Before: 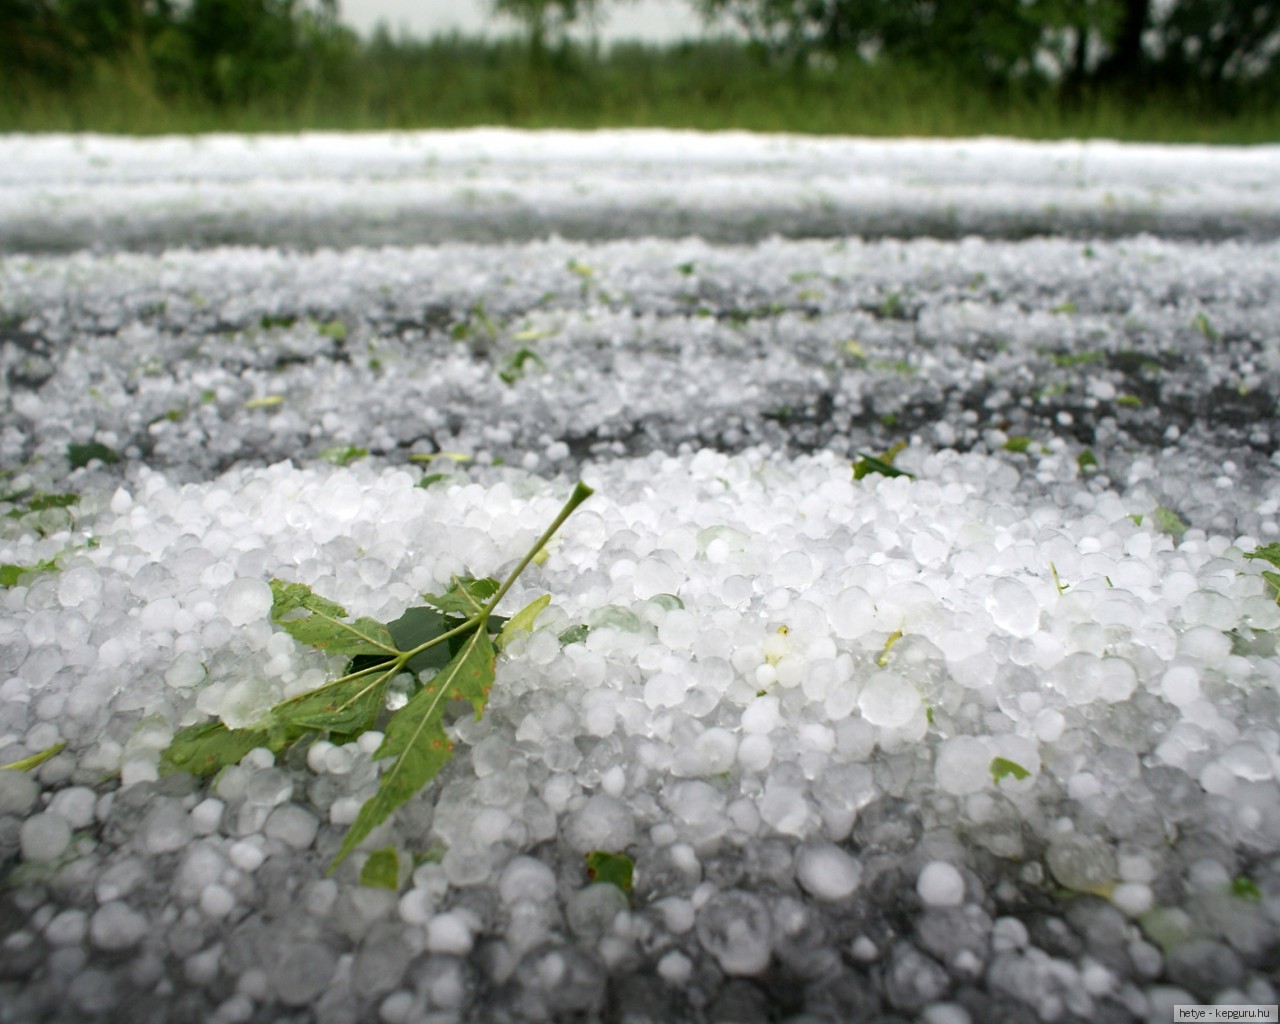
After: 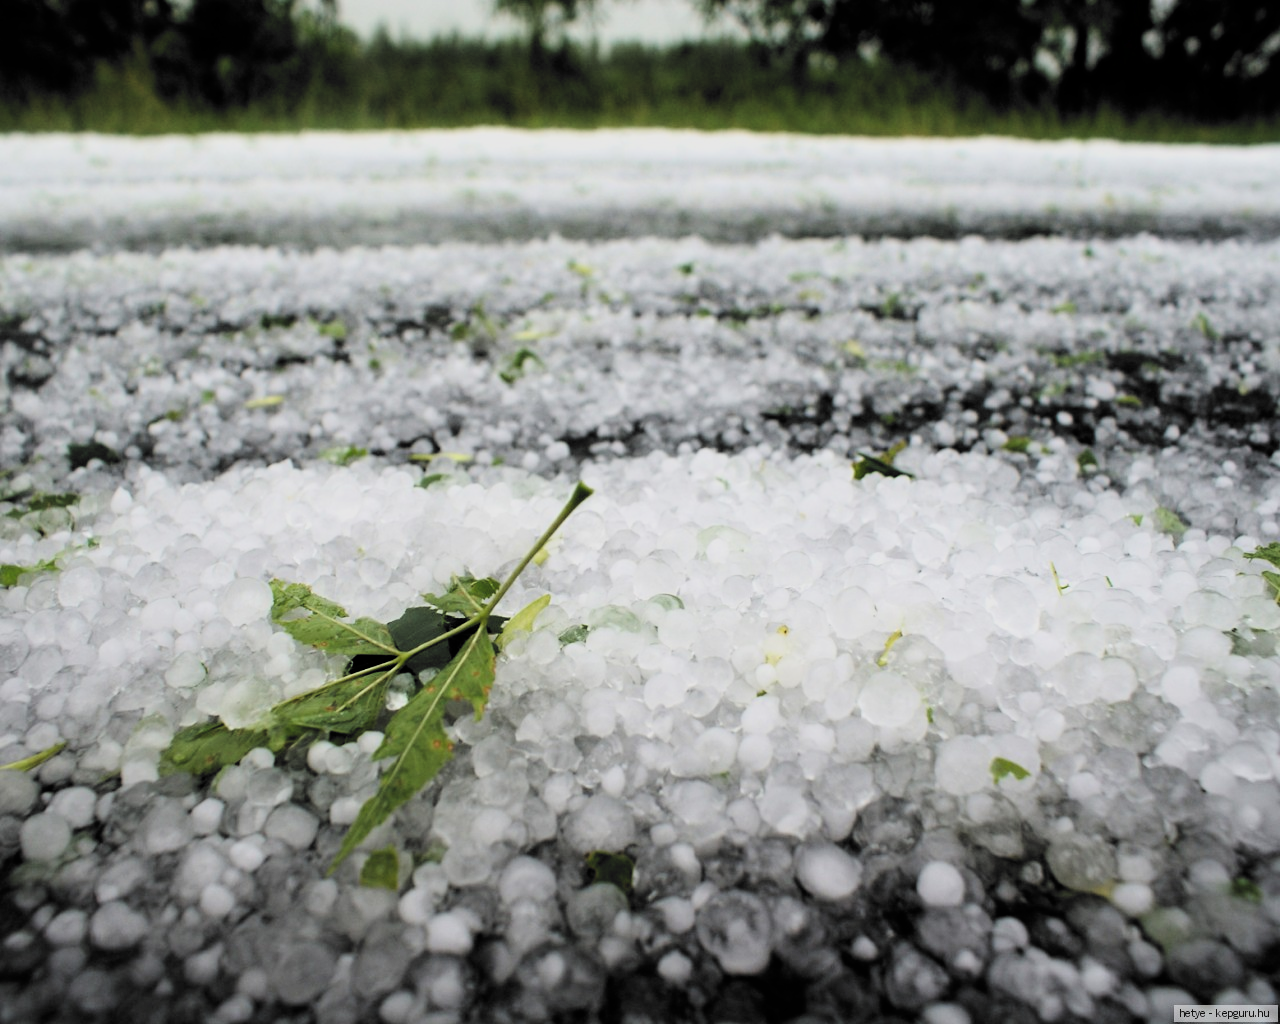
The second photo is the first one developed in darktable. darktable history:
filmic rgb: black relative exposure -5.15 EV, white relative exposure 3.96 EV, threshold 5.99 EV, hardness 2.88, contrast 1.387, highlights saturation mix -30.73%, color science v6 (2022), enable highlight reconstruction true
